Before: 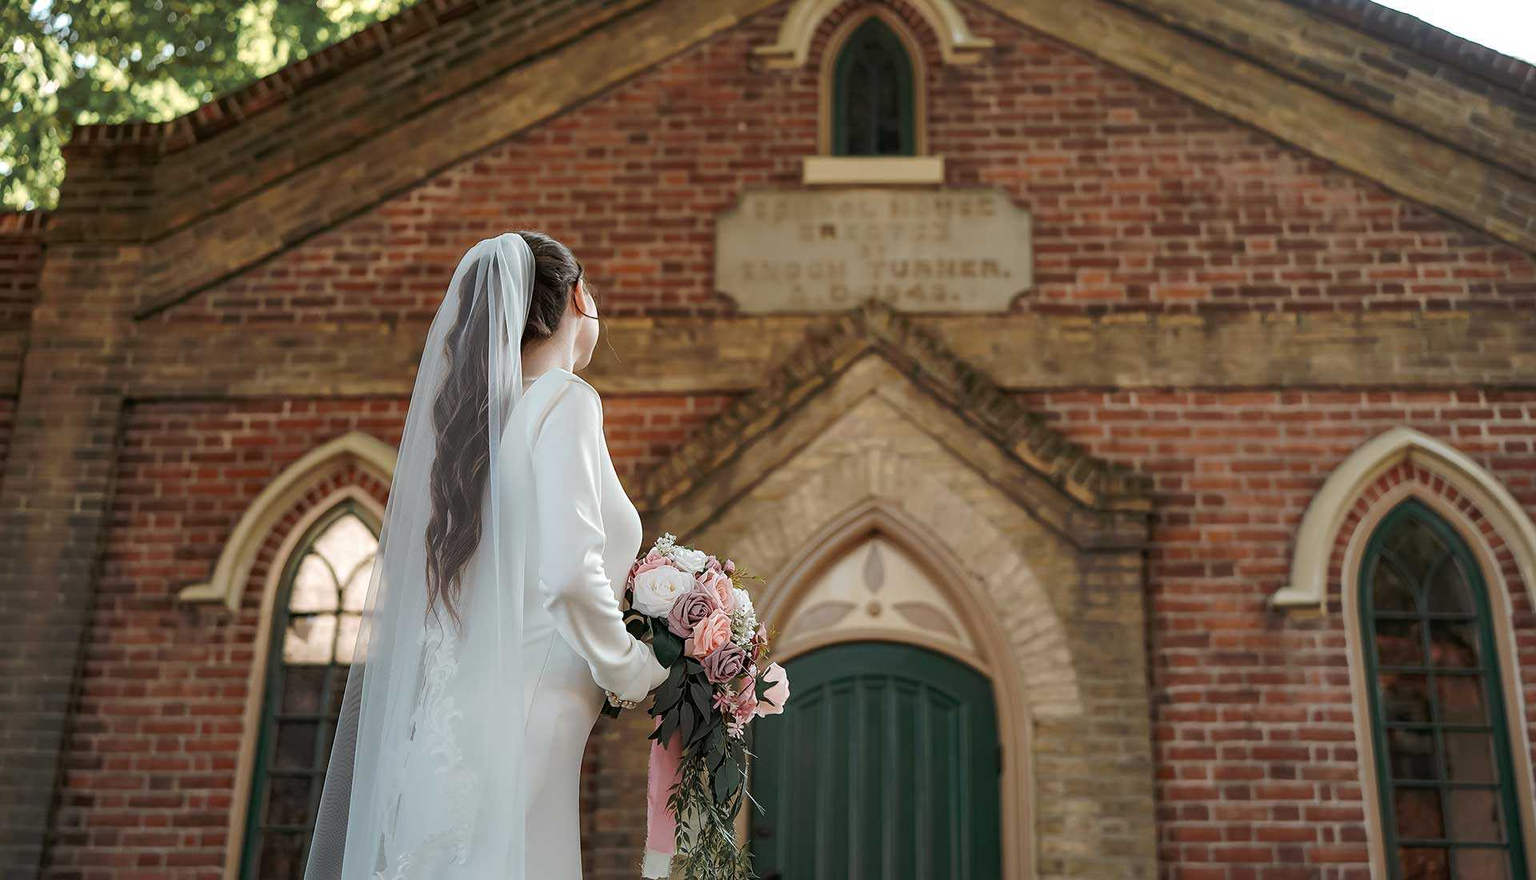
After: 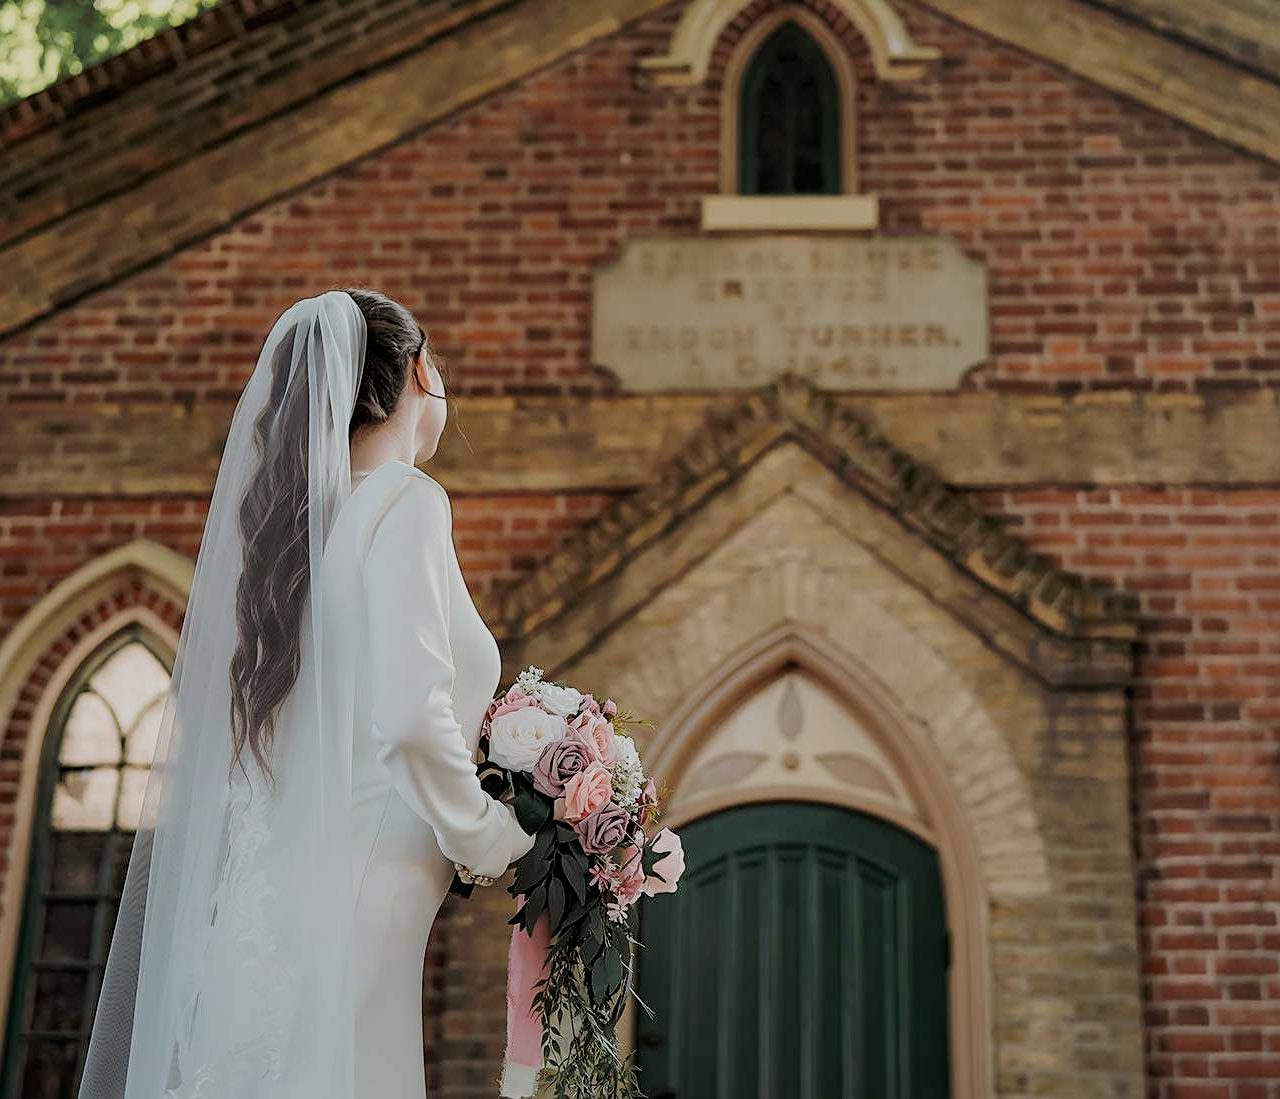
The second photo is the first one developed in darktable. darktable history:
filmic rgb: black relative exposure -7.32 EV, white relative exposure 5.09 EV, hardness 3.2
crop and rotate: left 15.754%, right 17.579%
sharpen: amount 0.2
